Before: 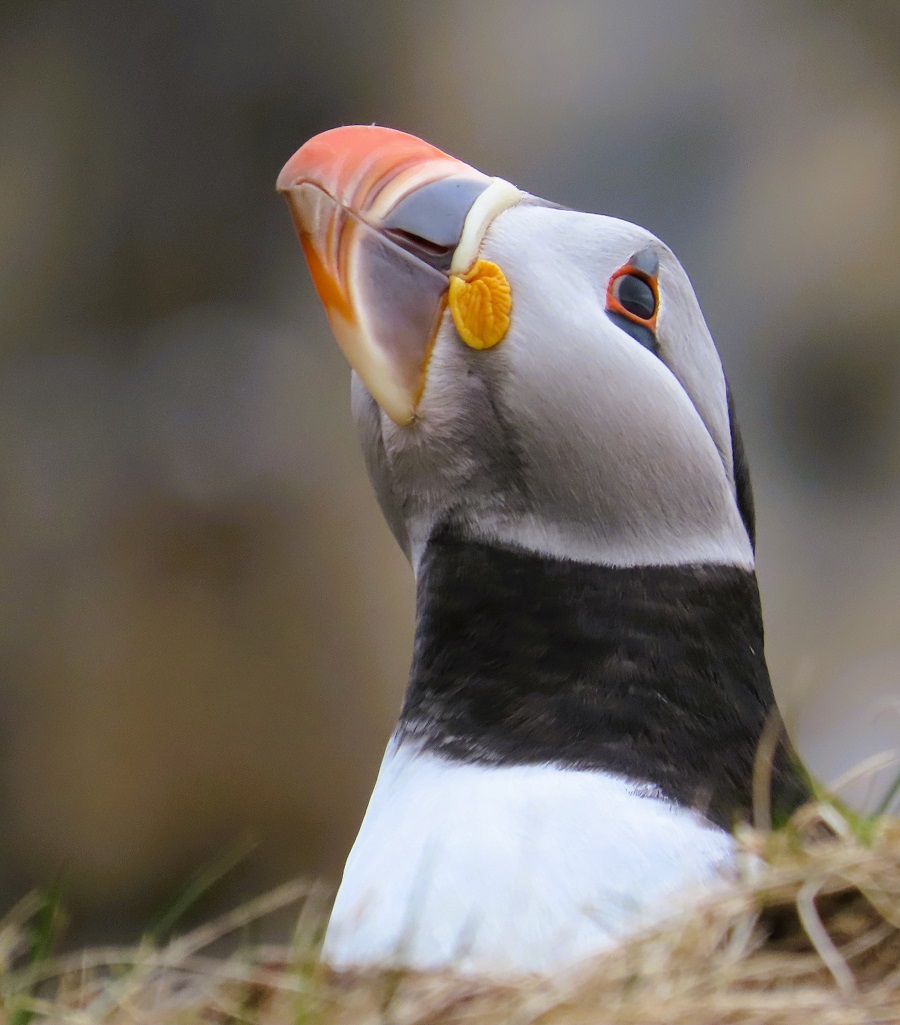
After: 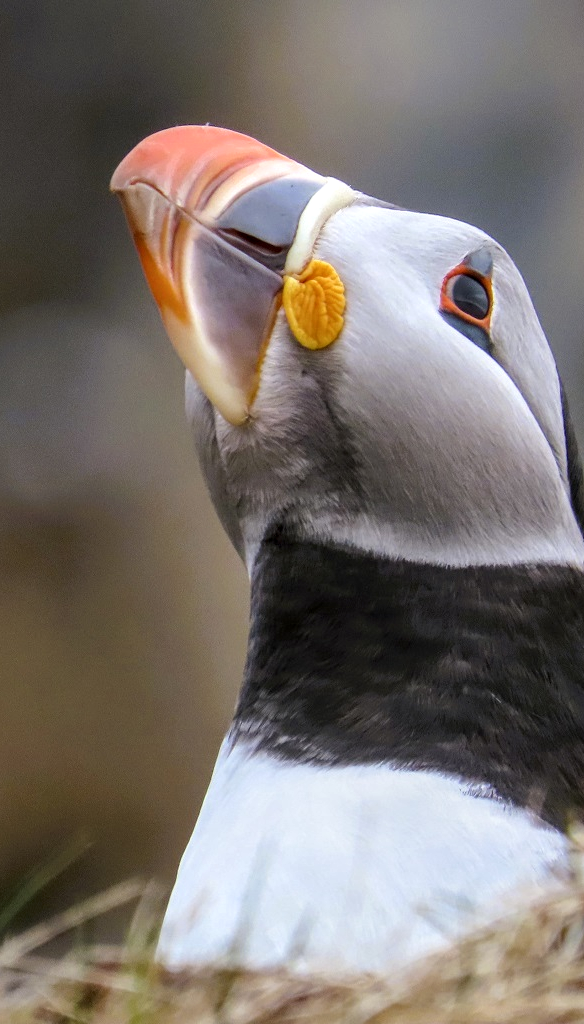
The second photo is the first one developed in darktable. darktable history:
local contrast: highlights 63%, detail 143%, midtone range 0.423
crop and rotate: left 18.516%, right 16.494%
